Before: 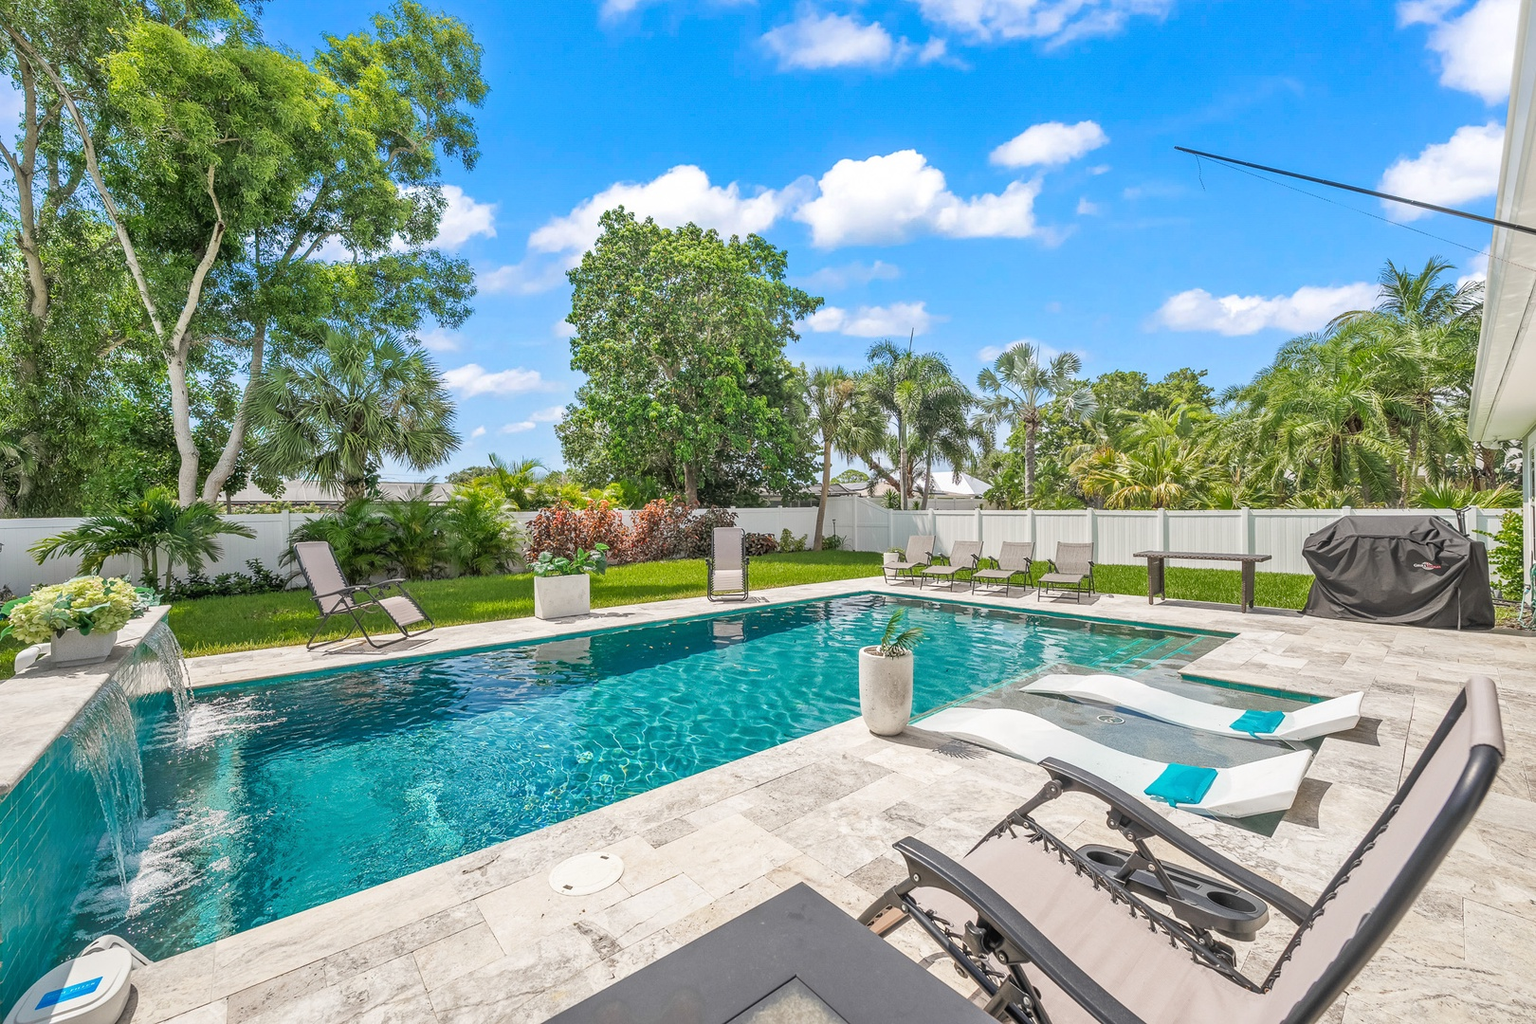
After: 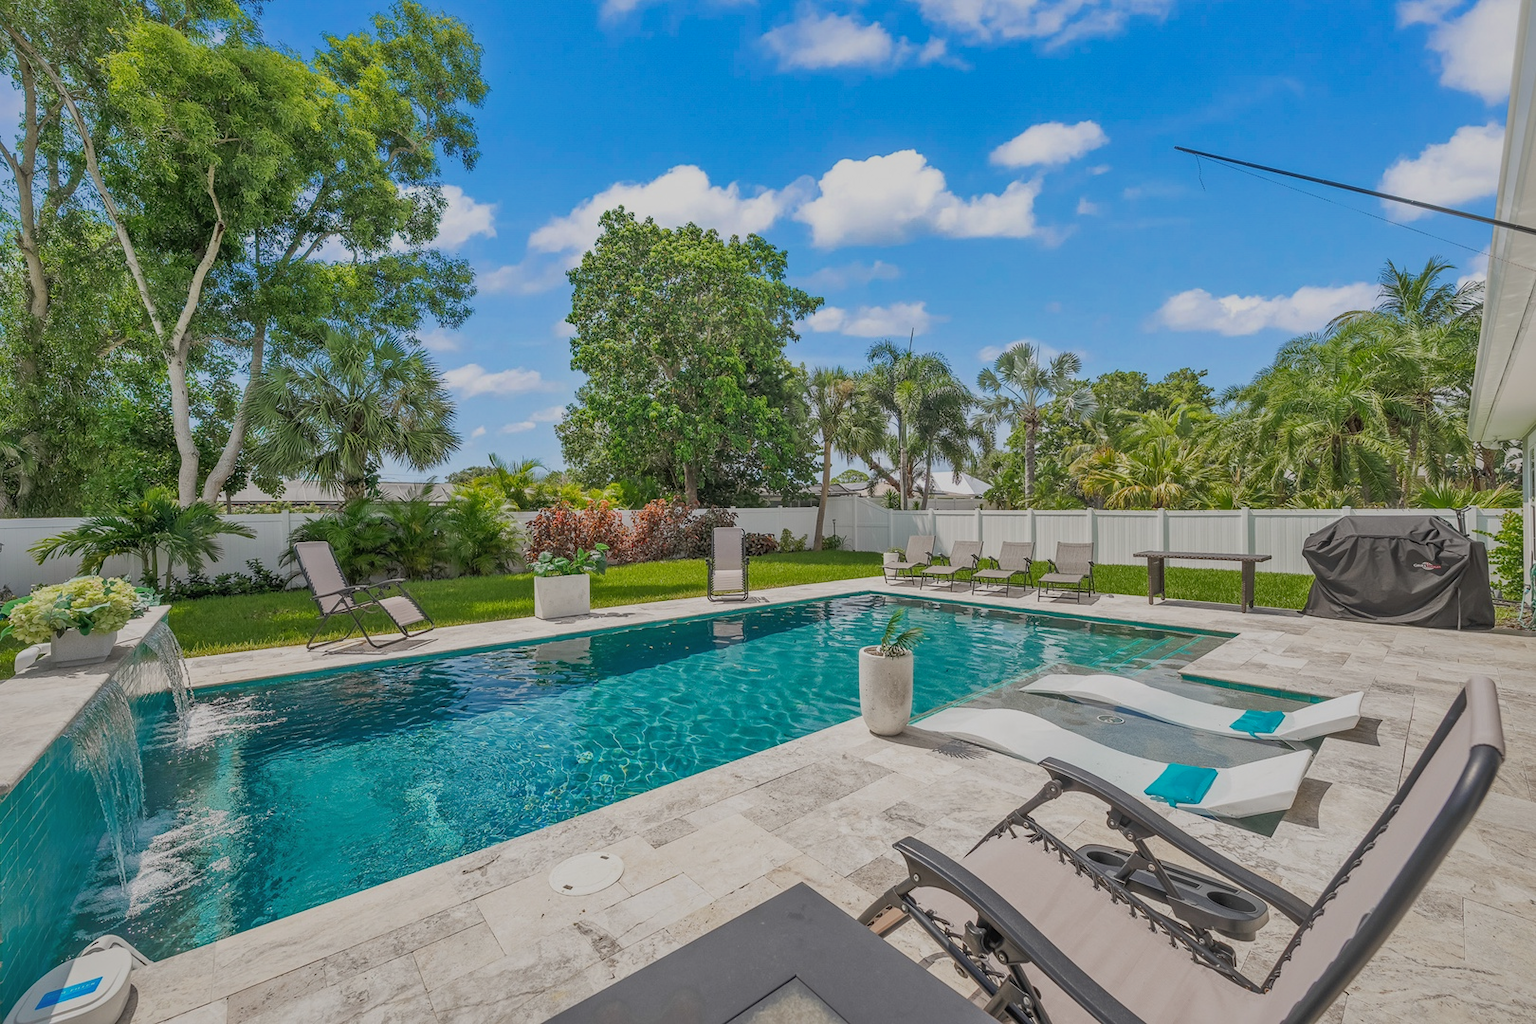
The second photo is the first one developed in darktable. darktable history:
shadows and highlights: on, module defaults
exposure: exposure -0.581 EV, compensate highlight preservation false
